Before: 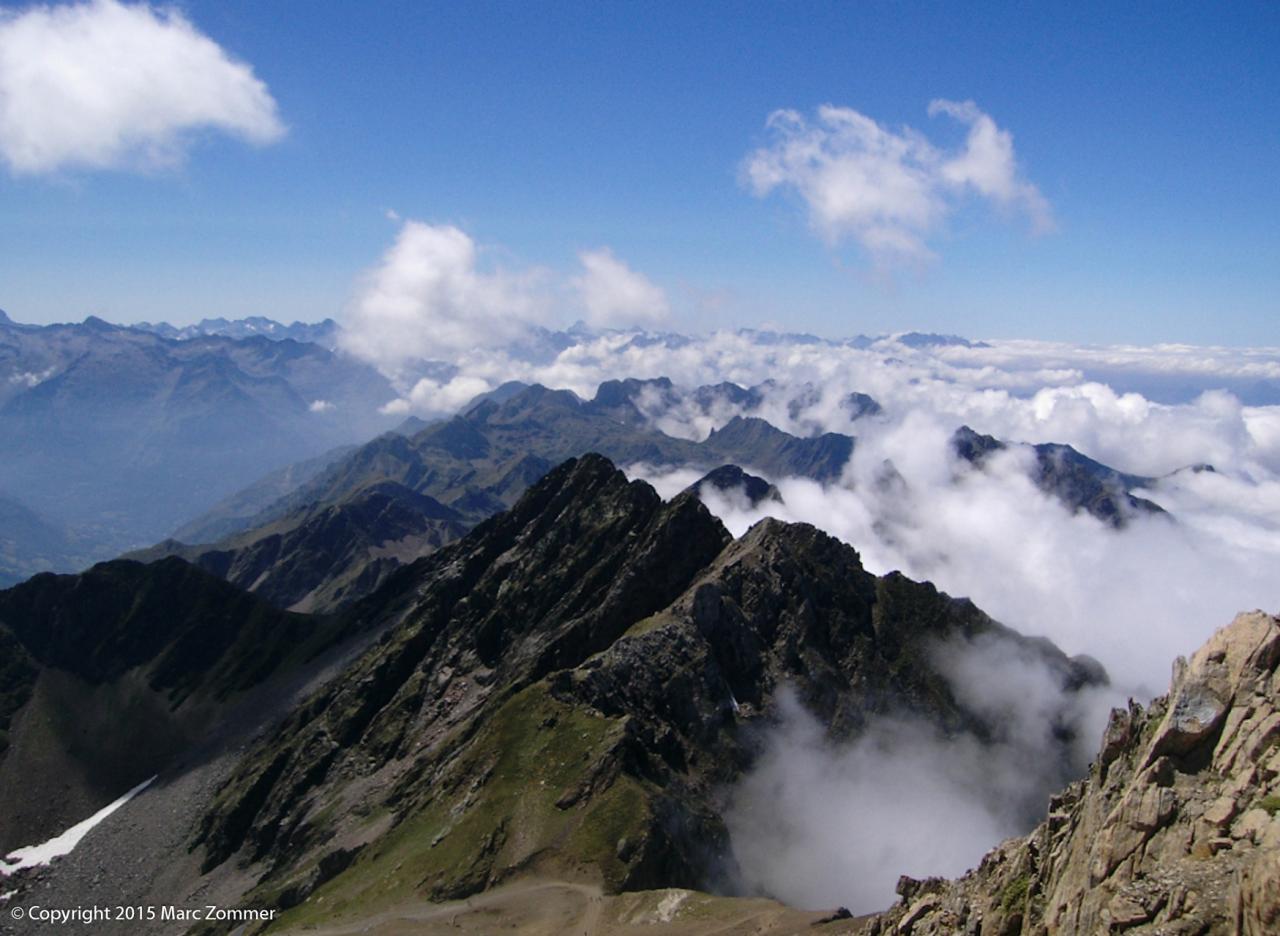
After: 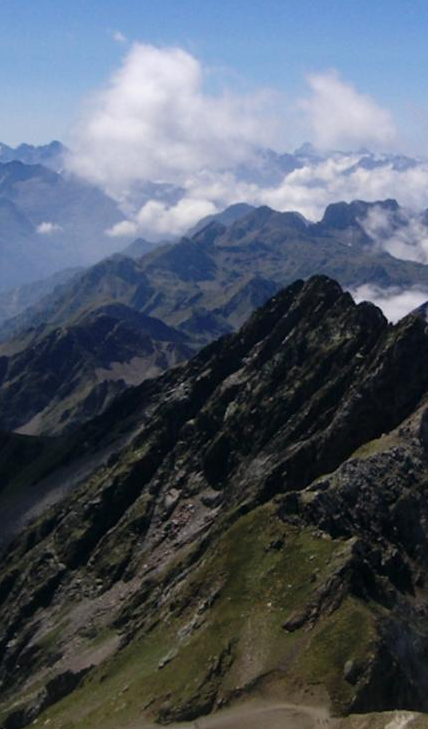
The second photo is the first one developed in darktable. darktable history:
crop and rotate: left 21.372%, top 19.071%, right 45.151%, bottom 3.006%
